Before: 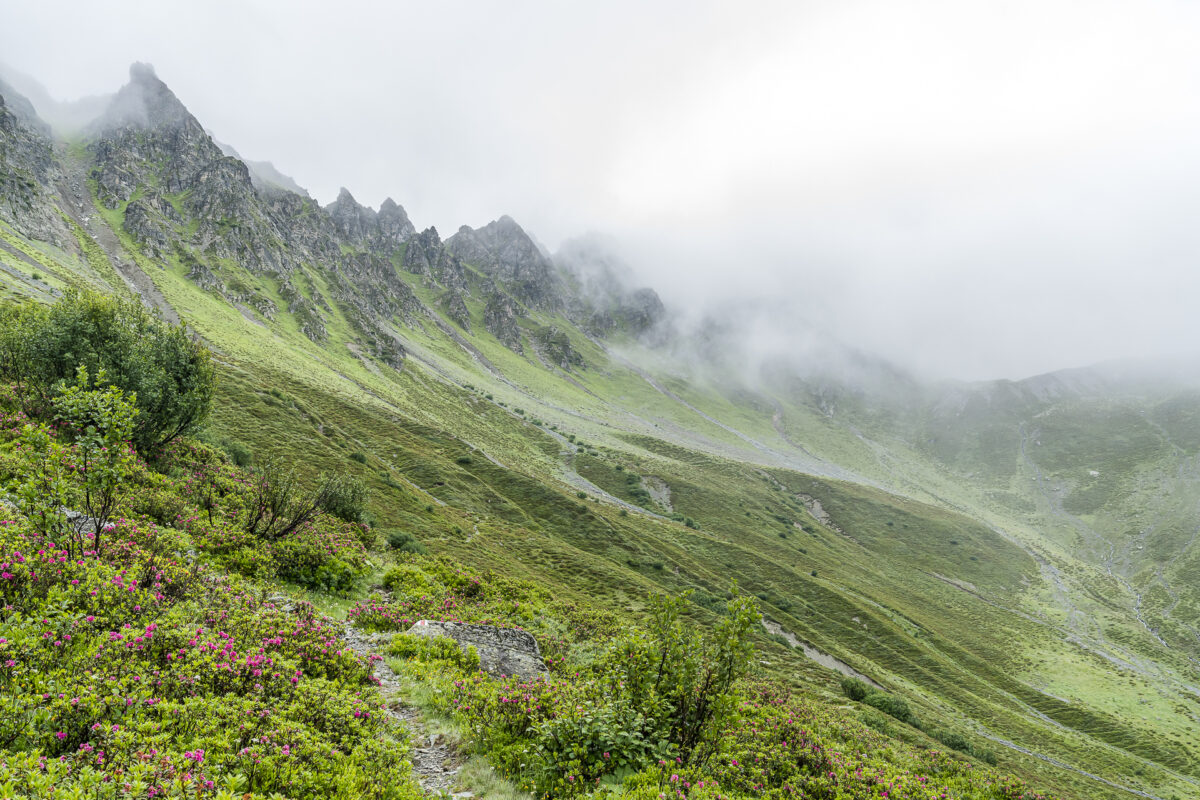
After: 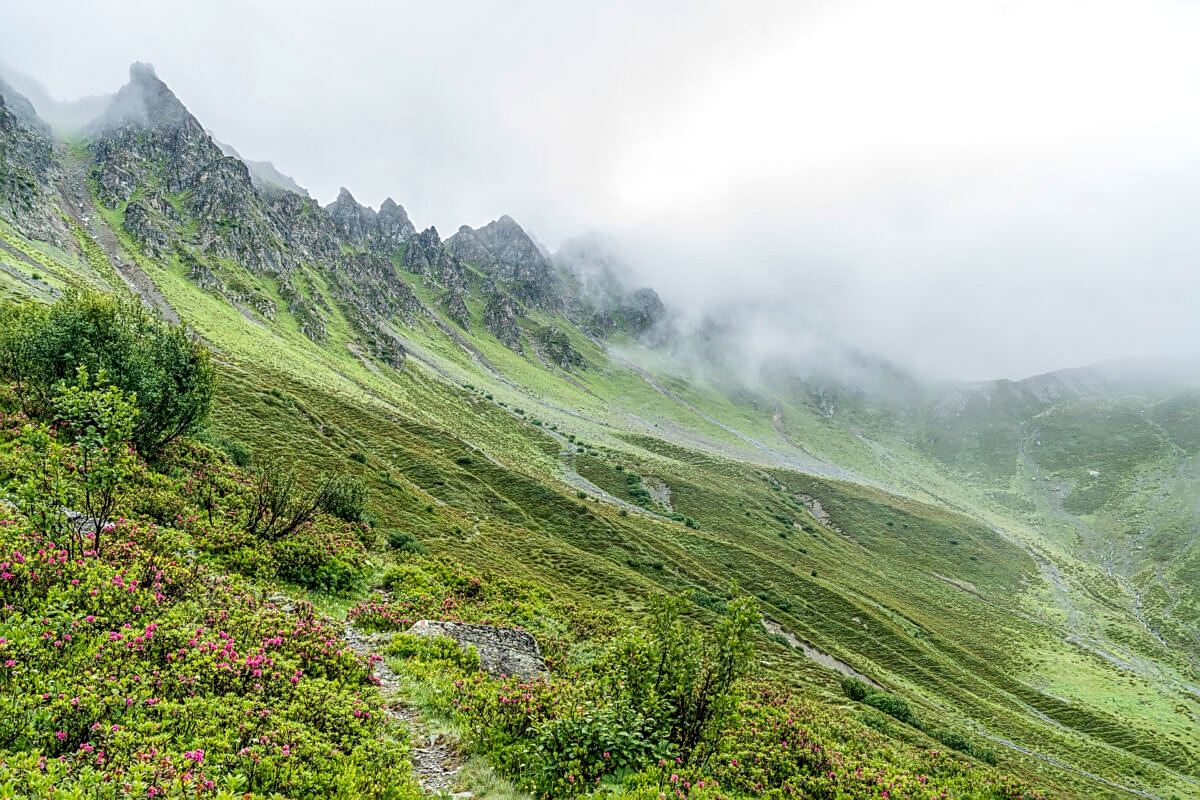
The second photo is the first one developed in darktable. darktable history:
velvia: on, module defaults
sharpen: on, module defaults
local contrast: on, module defaults
